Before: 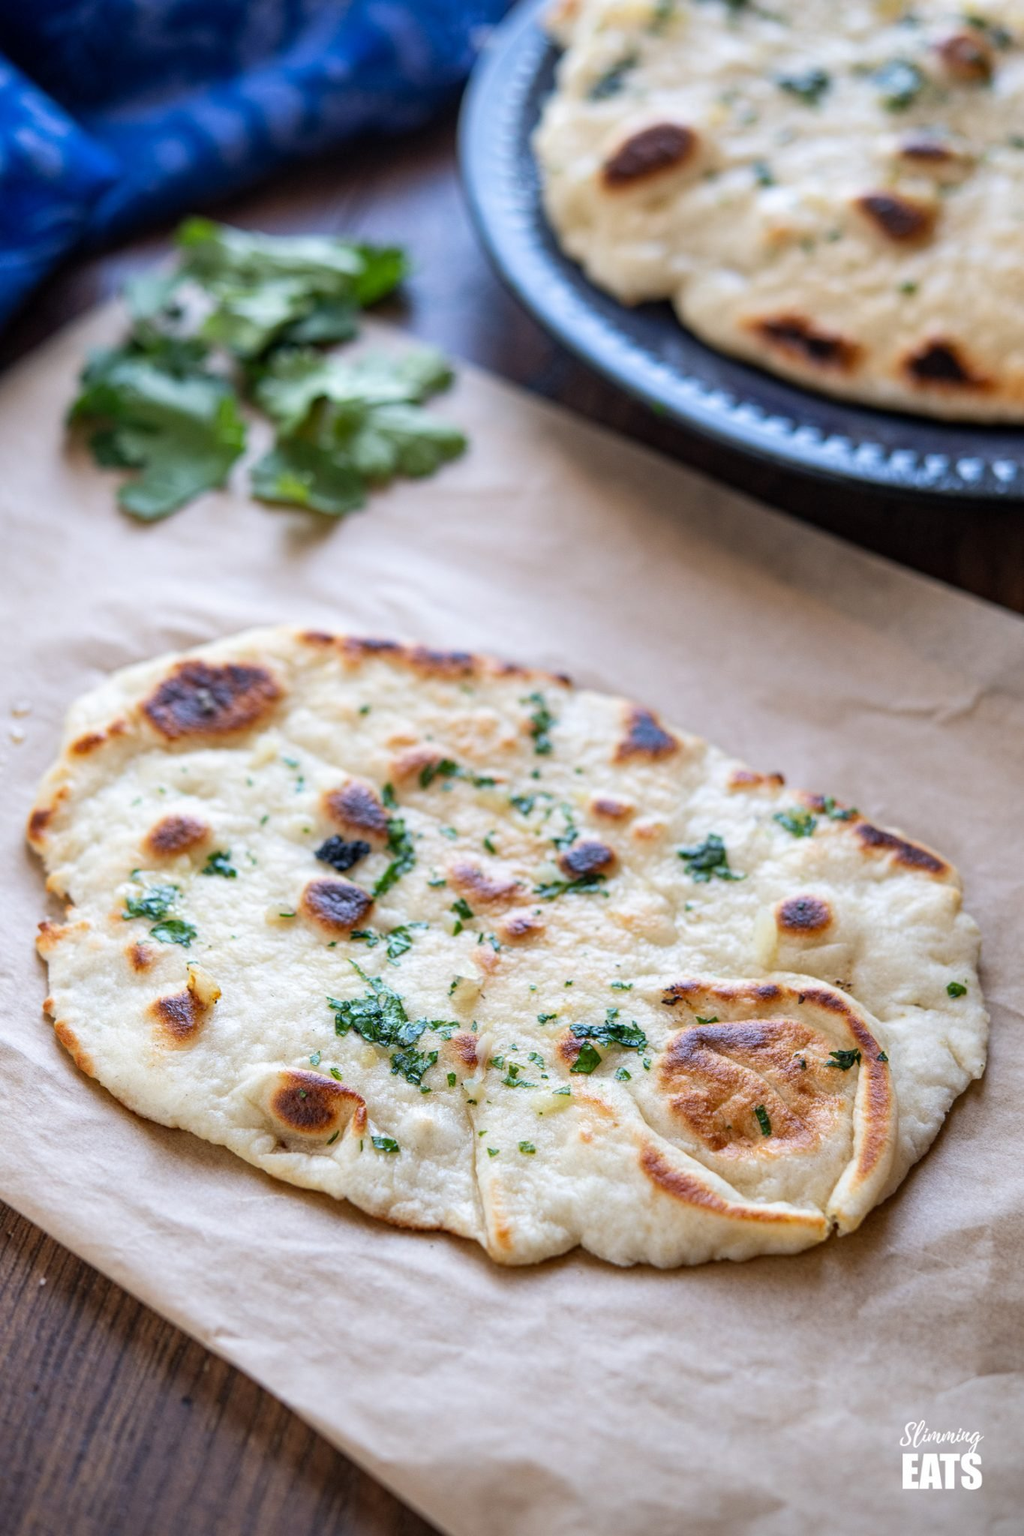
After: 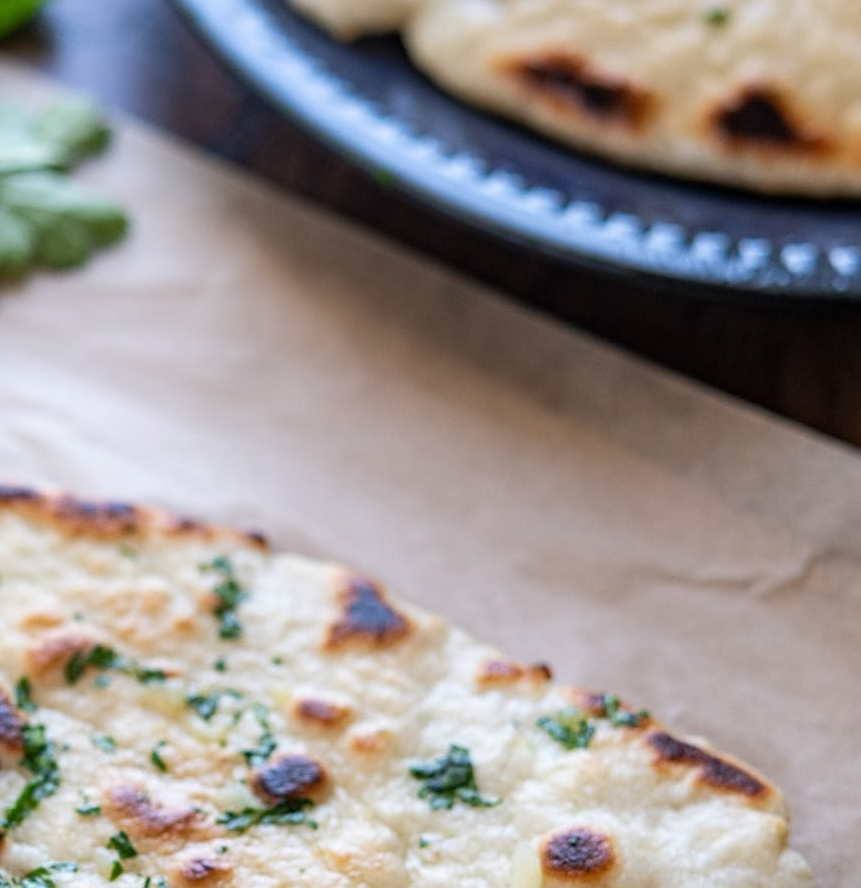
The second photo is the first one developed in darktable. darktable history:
crop: left 36.237%, top 17.94%, right 0.661%, bottom 38.698%
sharpen: on, module defaults
